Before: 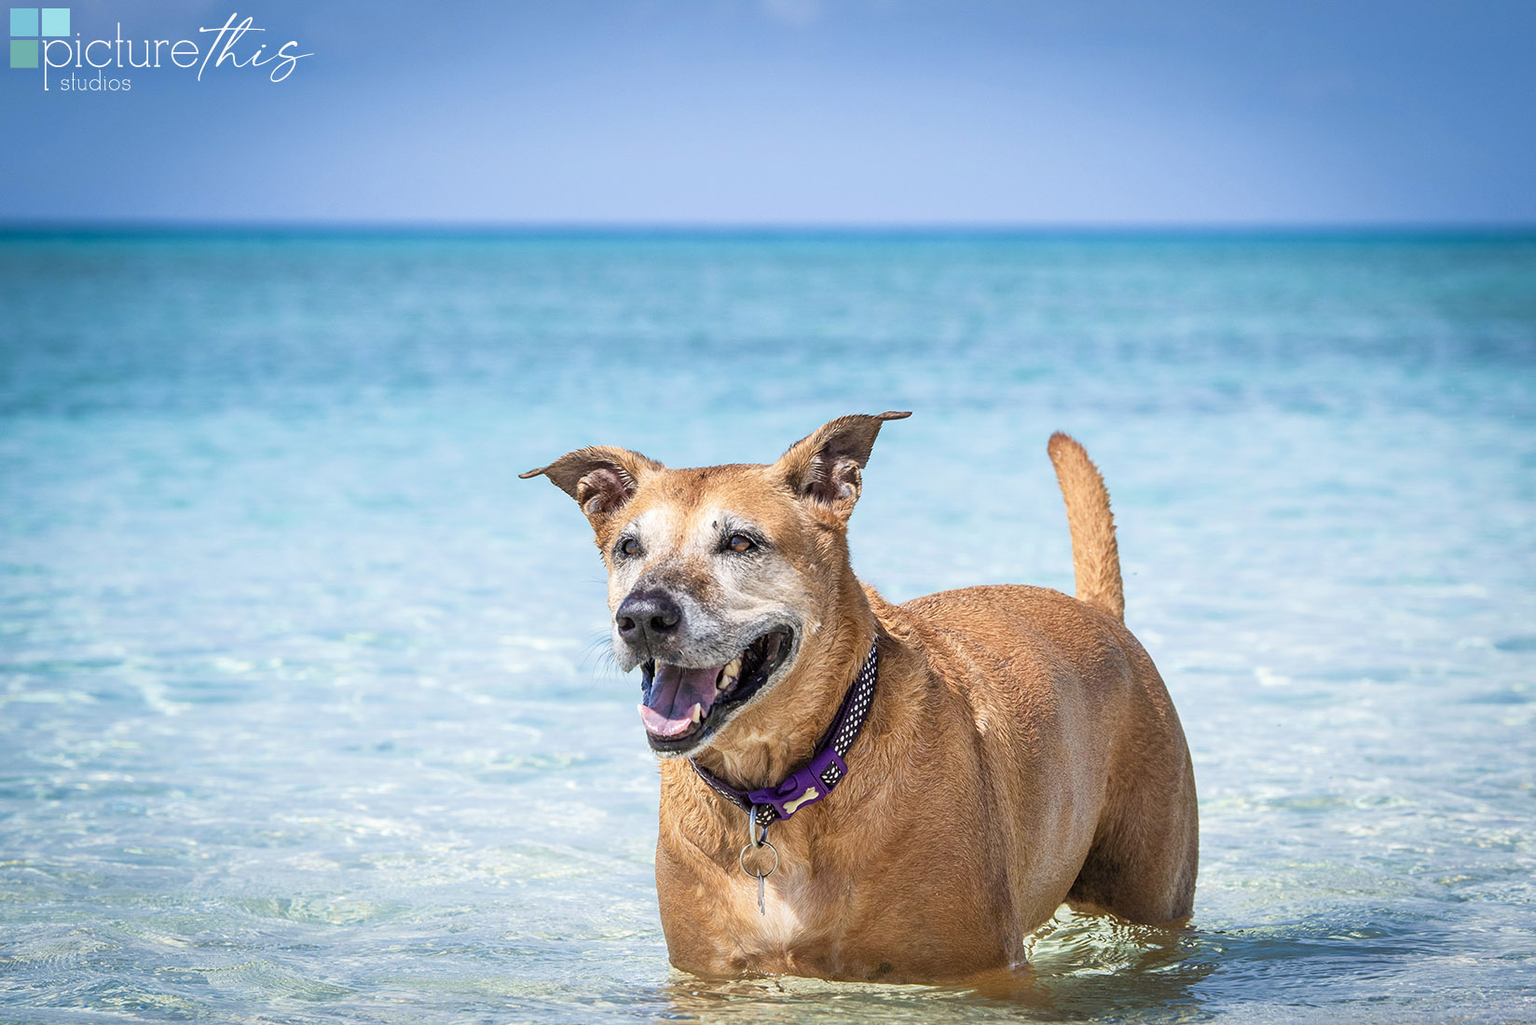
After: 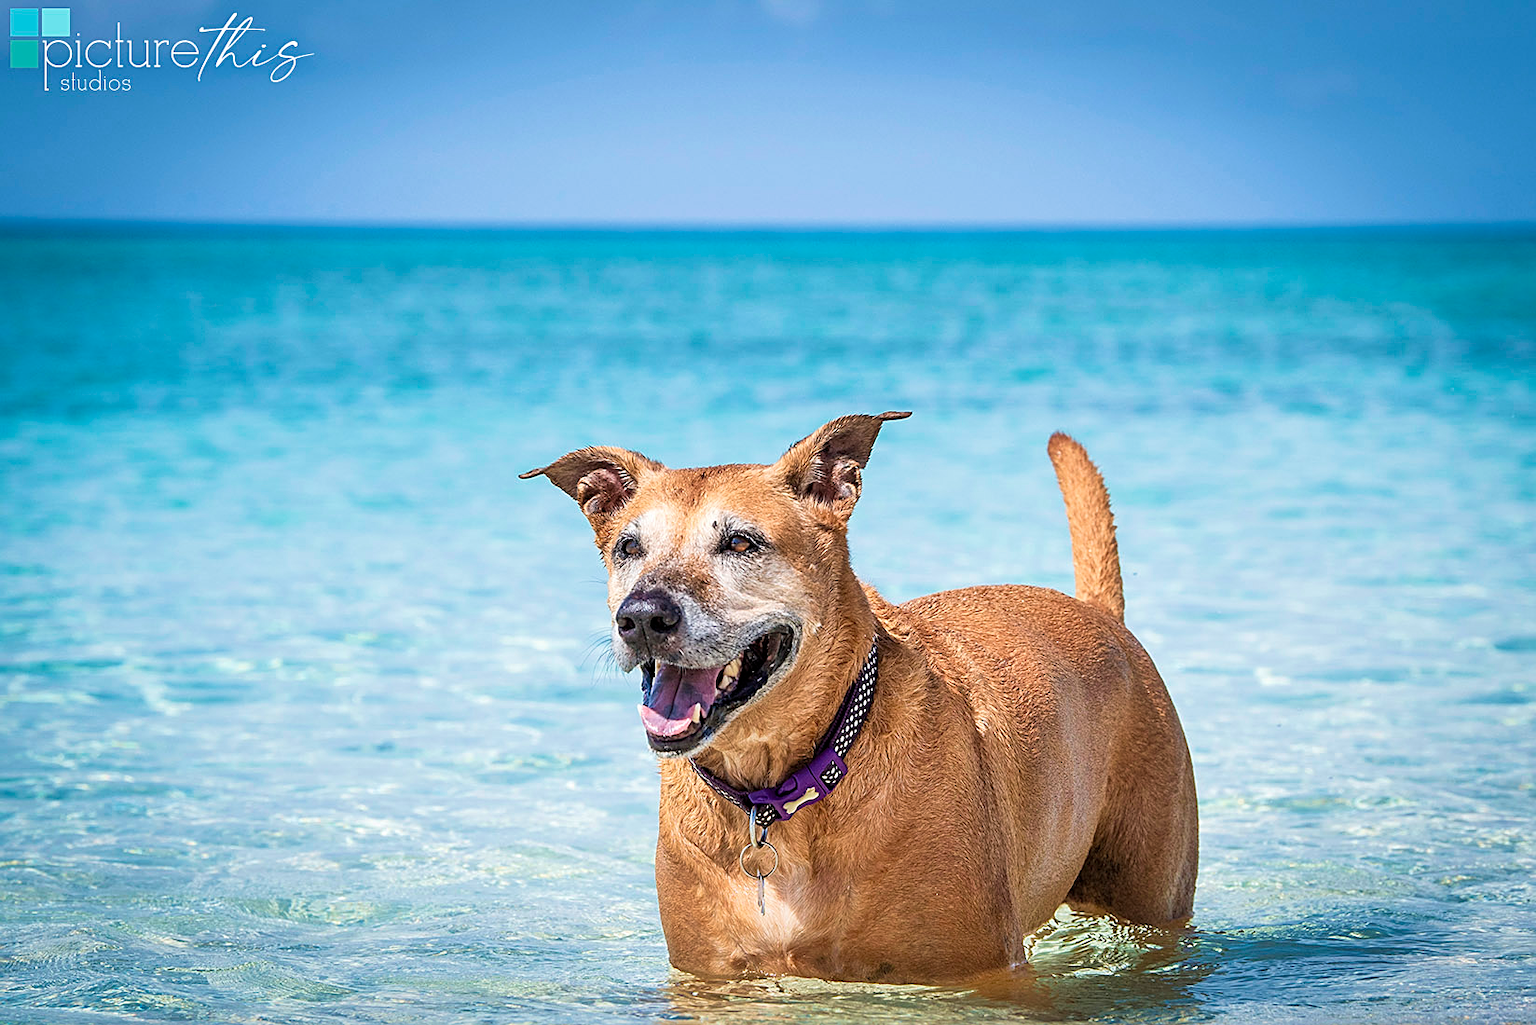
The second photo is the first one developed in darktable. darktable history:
sharpen: on, module defaults
velvia: on, module defaults
shadows and highlights: shadows 37.27, highlights -28.18, soften with gaussian
